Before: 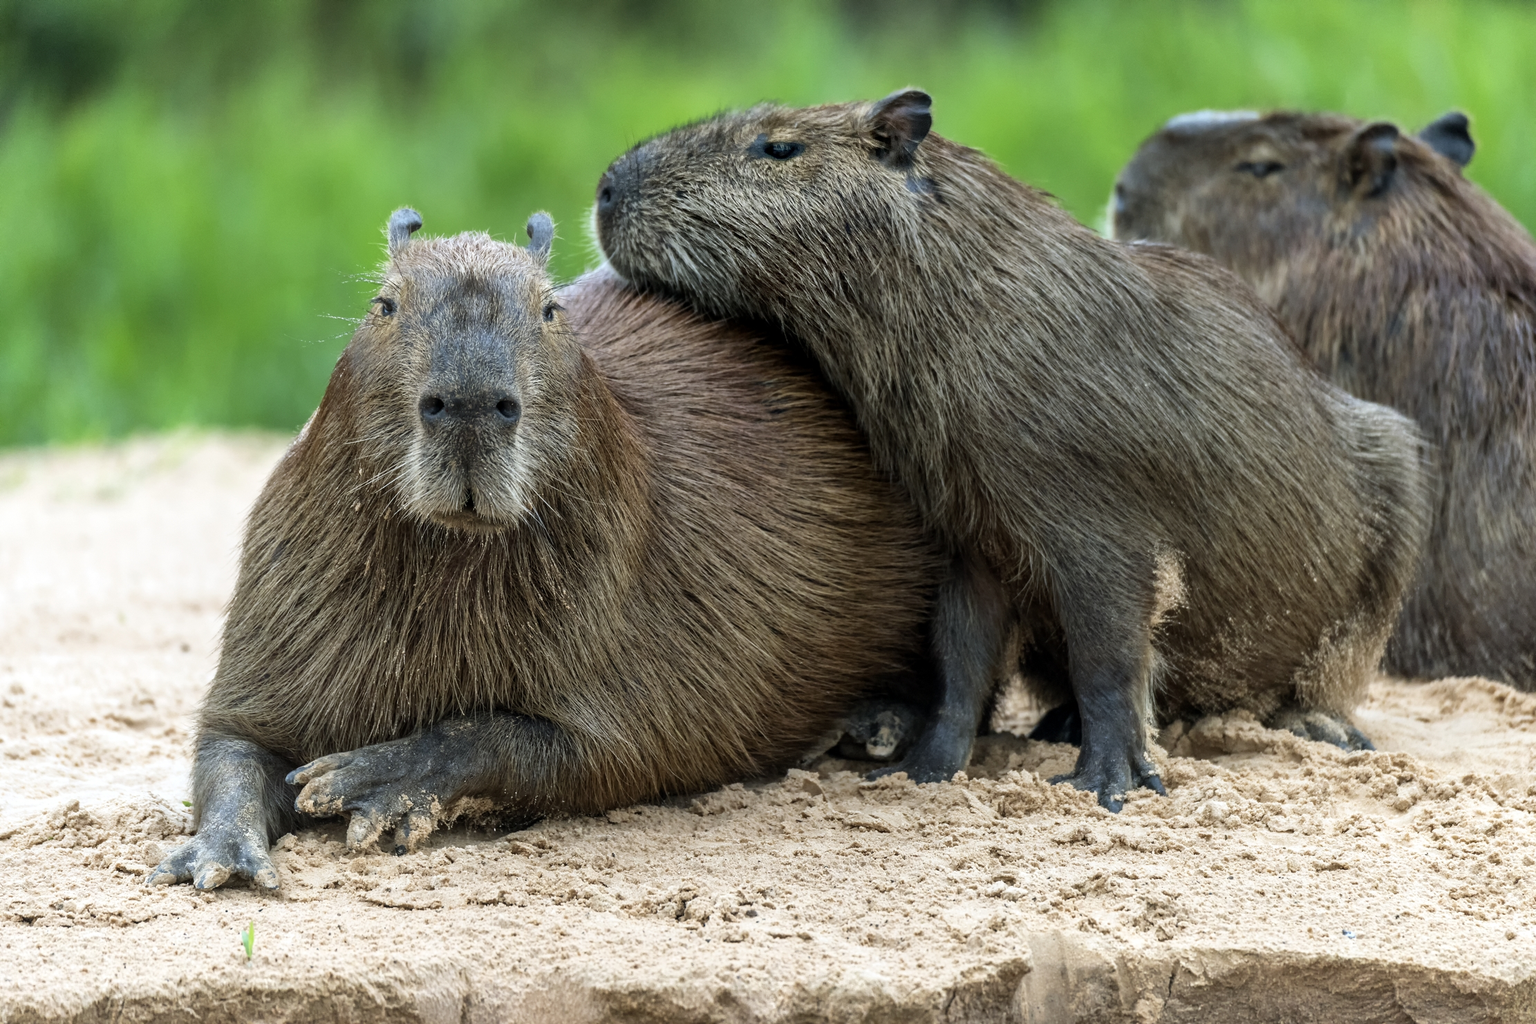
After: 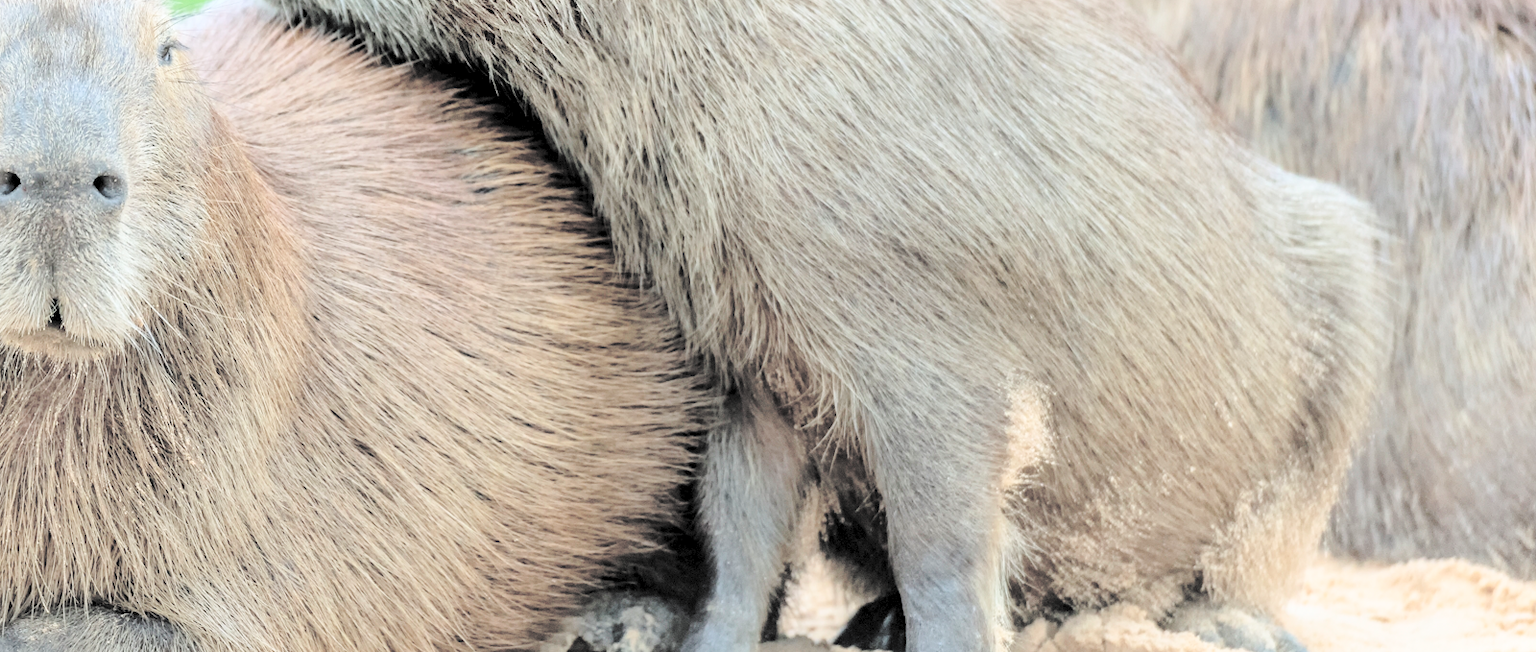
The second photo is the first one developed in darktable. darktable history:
crop and rotate: left 27.953%, top 26.828%, bottom 27.255%
tone curve: curves: ch0 [(0, 0) (0.051, 0.047) (0.102, 0.099) (0.228, 0.275) (0.432, 0.535) (0.695, 0.778) (0.908, 0.946) (1, 1)]; ch1 [(0, 0) (0.339, 0.298) (0.402, 0.363) (0.453, 0.413) (0.485, 0.469) (0.494, 0.493) (0.504, 0.501) (0.525, 0.534) (0.563, 0.595) (0.597, 0.638) (1, 1)]; ch2 [(0, 0) (0.48, 0.48) (0.504, 0.5) (0.539, 0.554) (0.59, 0.63) (0.642, 0.684) (0.824, 0.815) (1, 1)], preserve colors none
contrast brightness saturation: brightness 0.981
